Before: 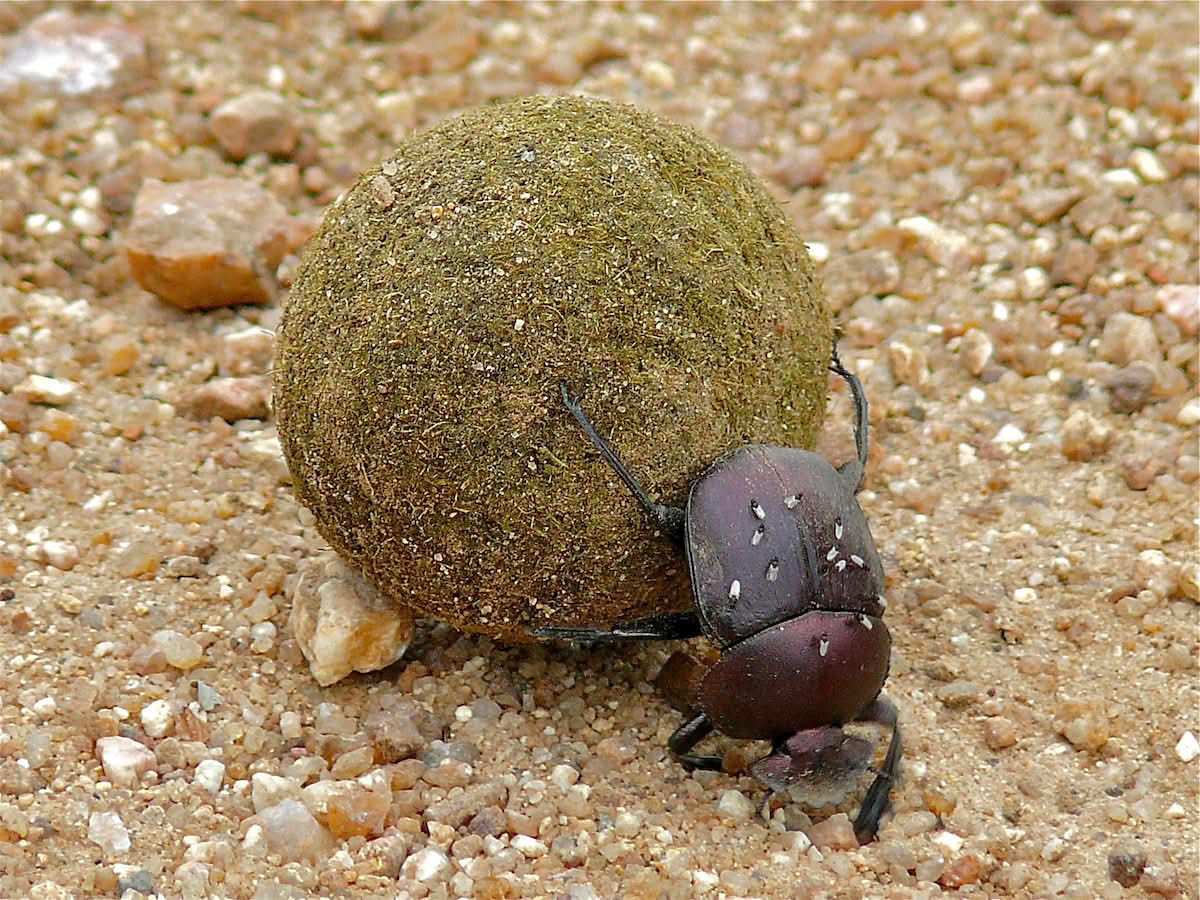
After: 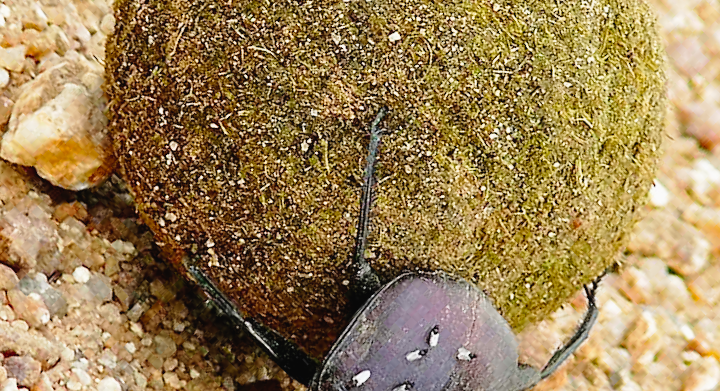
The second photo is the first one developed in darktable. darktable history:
tone curve: curves: ch0 [(0, 0.023) (0.087, 0.065) (0.184, 0.168) (0.45, 0.54) (0.57, 0.683) (0.706, 0.841) (0.877, 0.948) (1, 0.984)]; ch1 [(0, 0) (0.388, 0.369) (0.447, 0.447) (0.505, 0.5) (0.534, 0.535) (0.563, 0.563) (0.579, 0.59) (0.644, 0.663) (1, 1)]; ch2 [(0, 0) (0.301, 0.259) (0.385, 0.395) (0.492, 0.496) (0.518, 0.537) (0.583, 0.605) (0.673, 0.667) (1, 1)], preserve colors none
crop and rotate: angle -44.65°, top 16.646%, right 0.97%, bottom 11.653%
